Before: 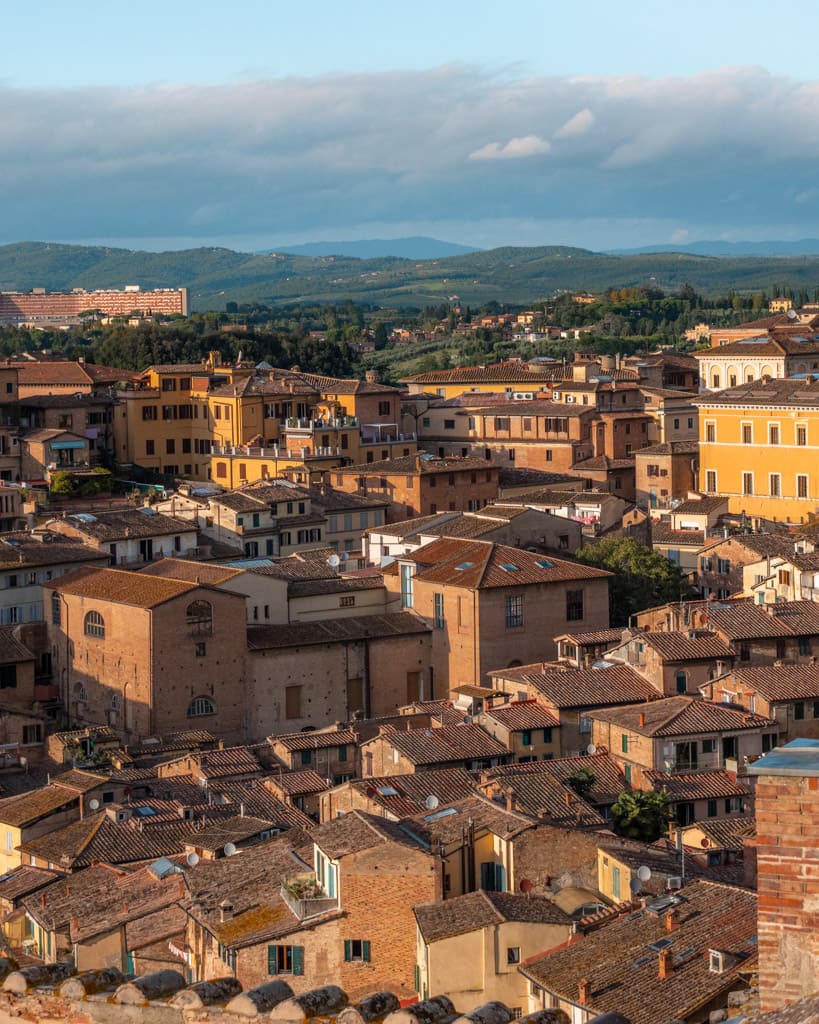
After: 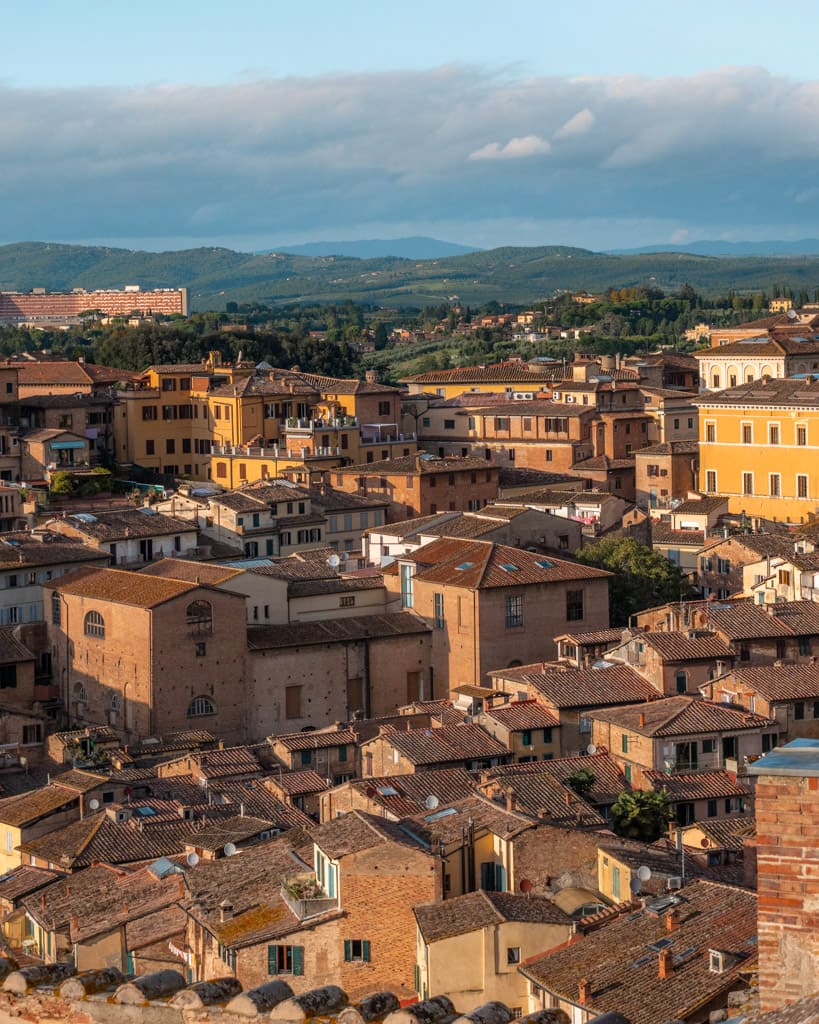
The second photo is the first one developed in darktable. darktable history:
shadows and highlights: radius 125.46, shadows 30.51, highlights -30.51, low approximation 0.01, soften with gaussian
tone equalizer: on, module defaults
